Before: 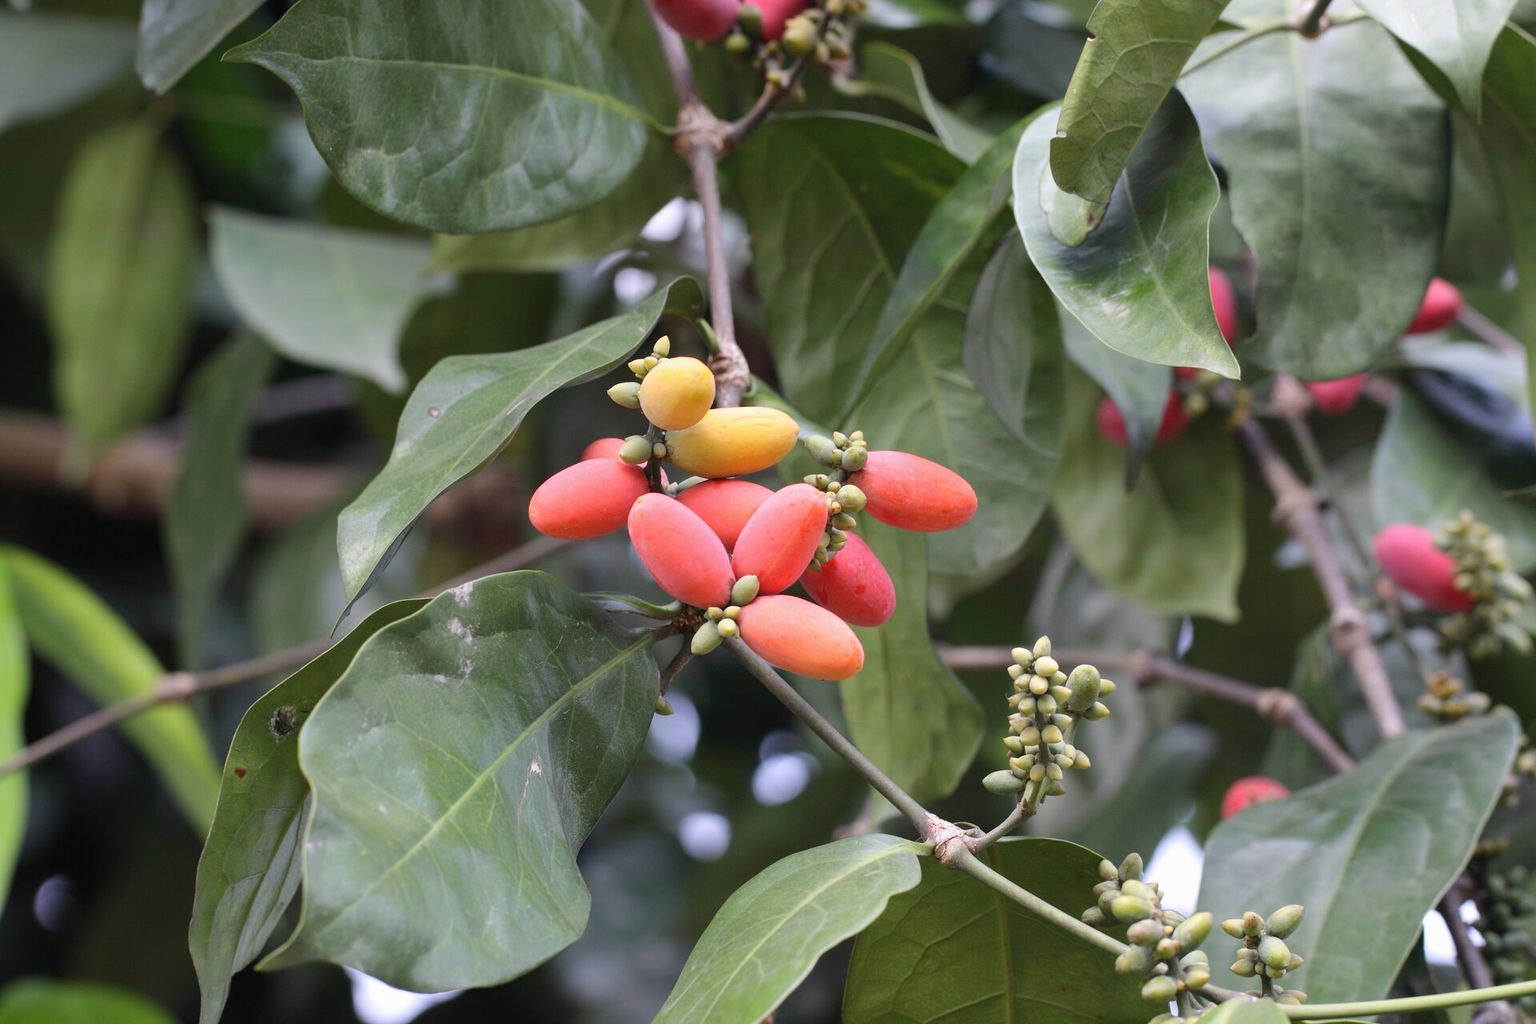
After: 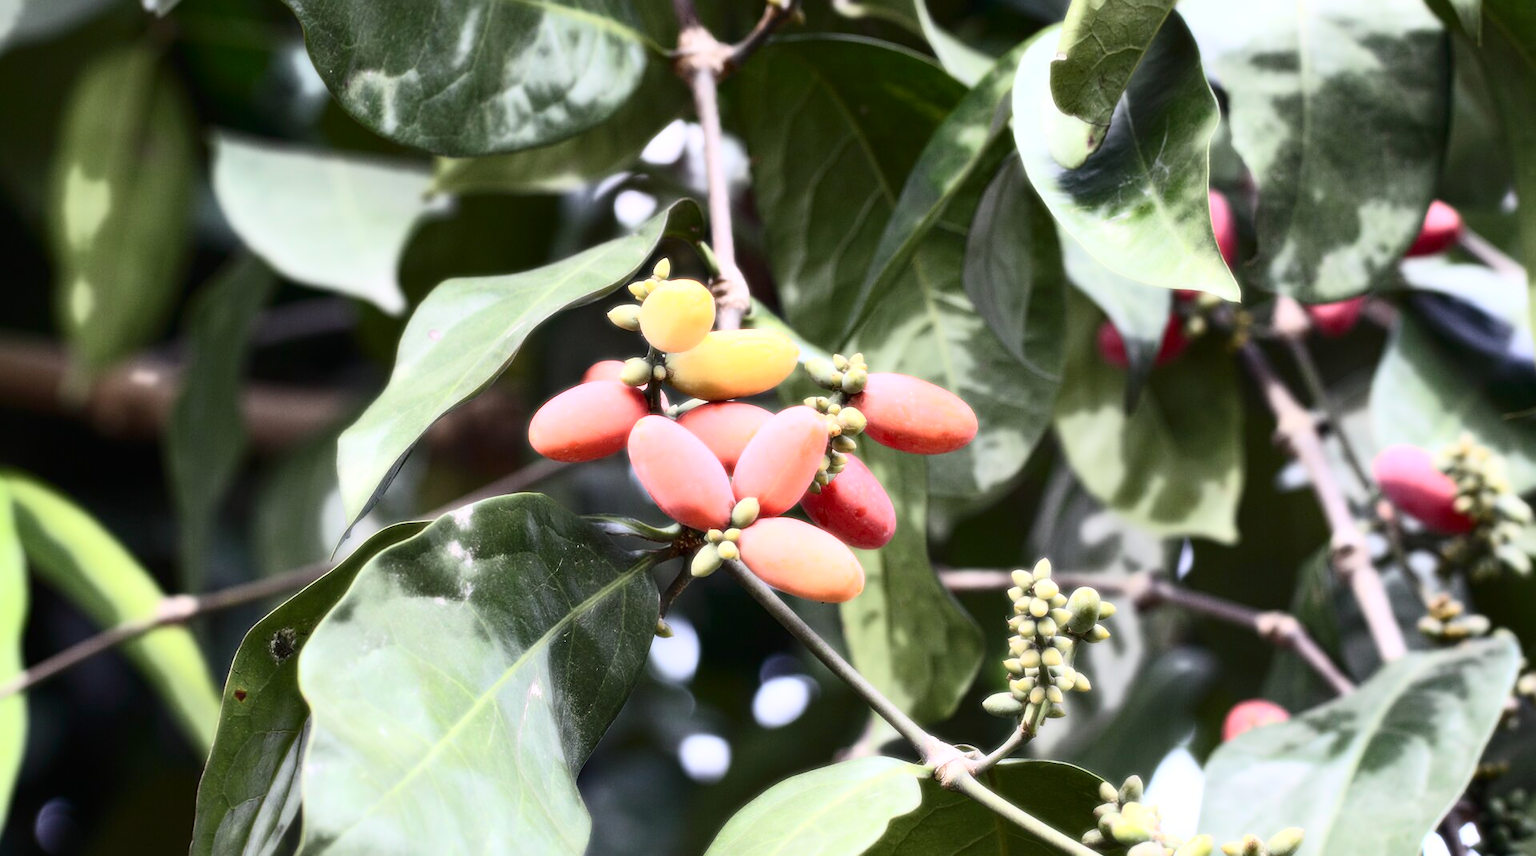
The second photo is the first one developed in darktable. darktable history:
sharpen: radius 2.529, amount 0.323
contrast brightness saturation: contrast 0.28
bloom: size 0%, threshold 54.82%, strength 8.31%
crop: top 7.625%, bottom 8.027%
